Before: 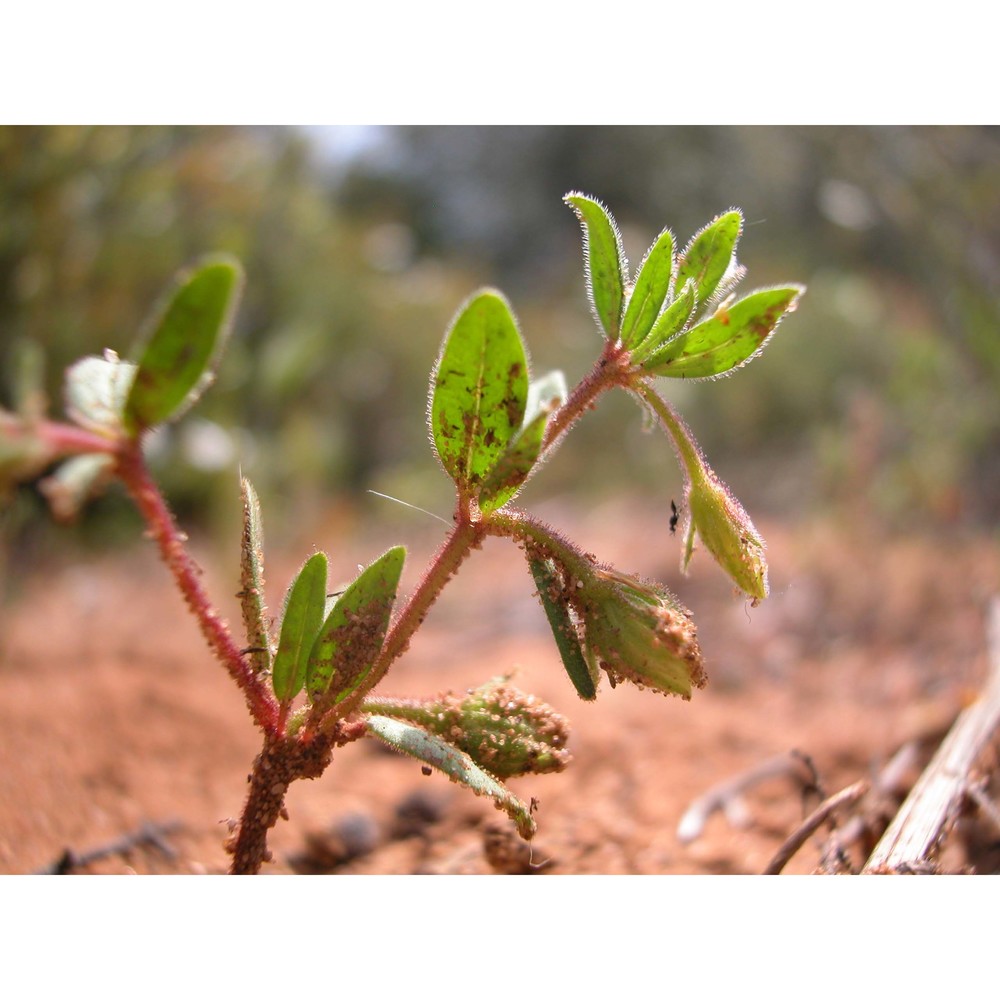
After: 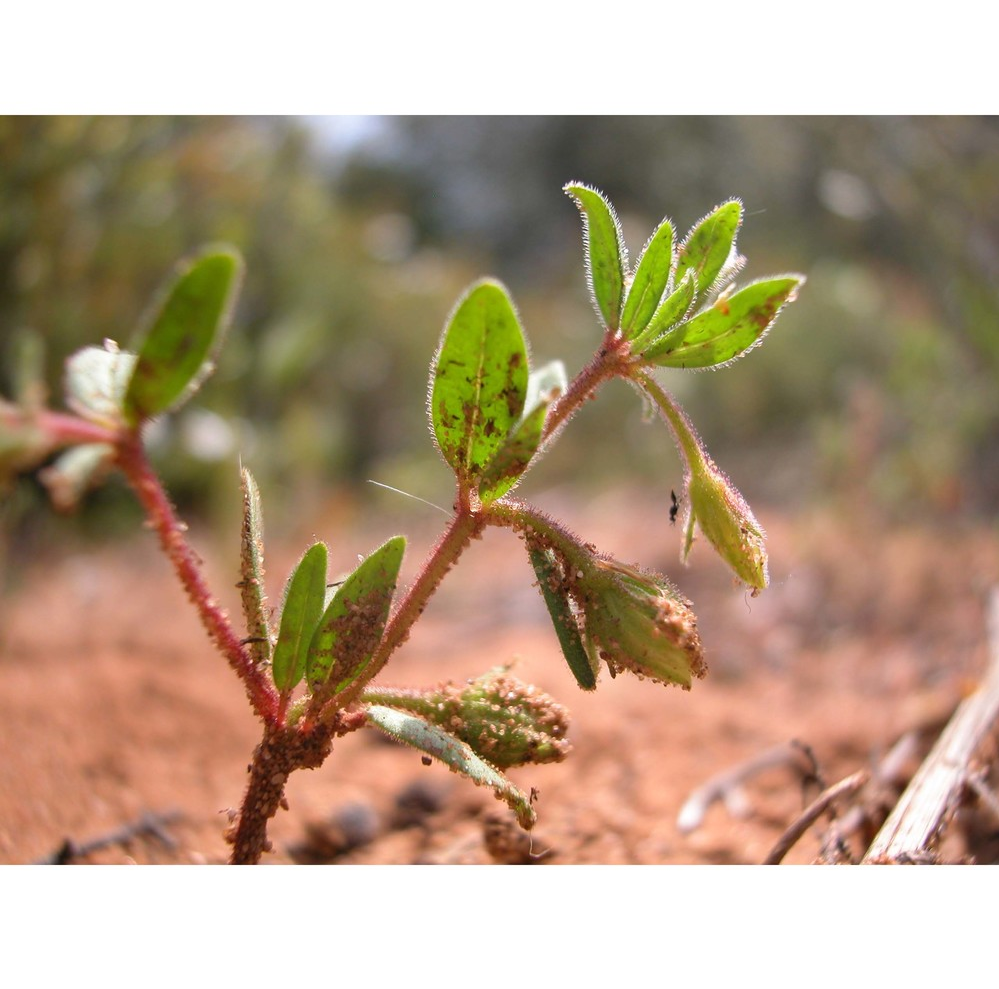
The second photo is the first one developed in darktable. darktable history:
white balance: emerald 1
crop: top 1.049%, right 0.001%
